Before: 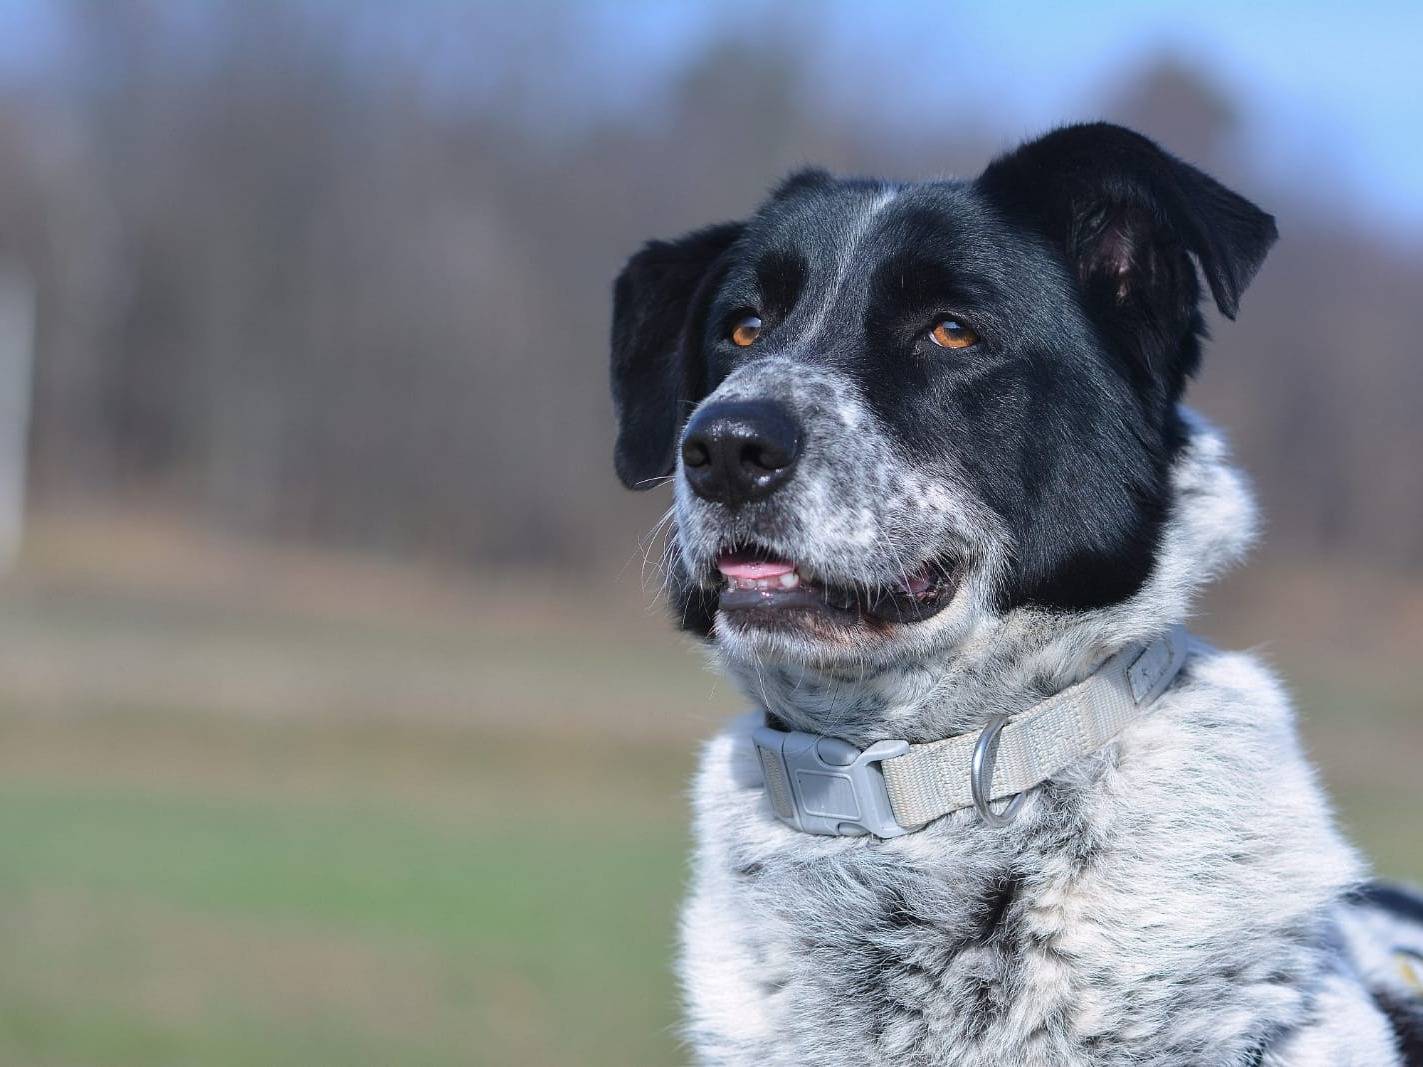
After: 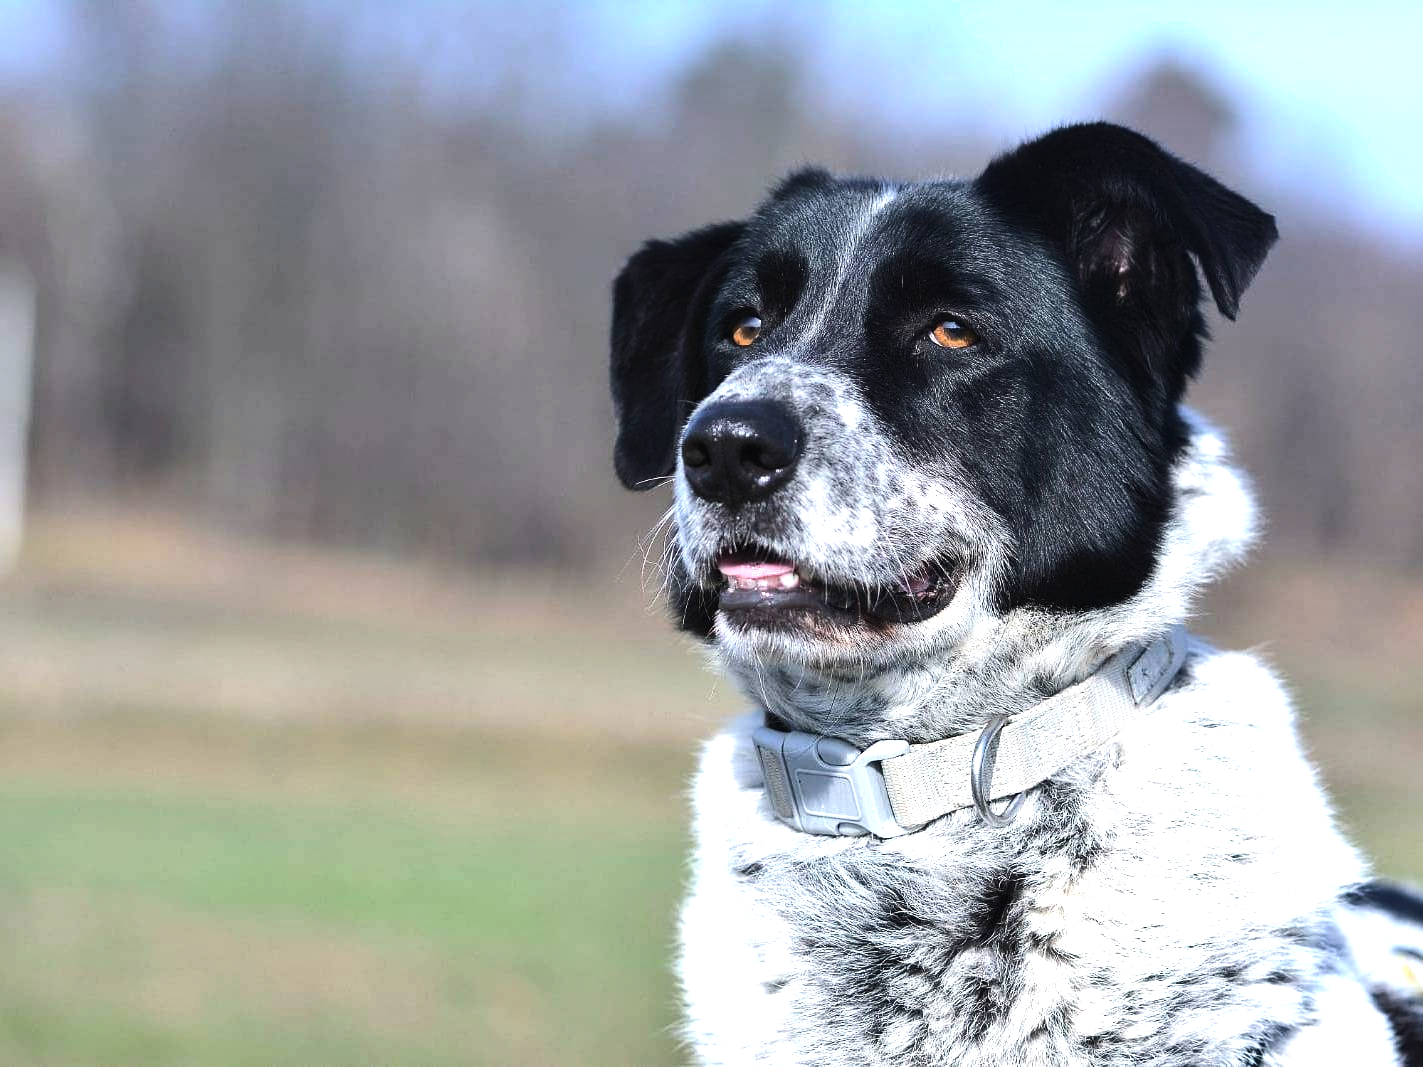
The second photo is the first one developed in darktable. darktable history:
shadows and highlights: shadows 21.02, highlights -36.57, soften with gaussian
contrast brightness saturation: contrast 0.054, brightness 0.065, saturation 0.009
color correction: highlights b* 2.95
tone equalizer: -8 EV -1.05 EV, -7 EV -1.05 EV, -6 EV -0.874 EV, -5 EV -0.577 EV, -3 EV 0.557 EV, -2 EV 0.842 EV, -1 EV 1.01 EV, +0 EV 1.06 EV, edges refinement/feathering 500, mask exposure compensation -1.57 EV, preserve details no
